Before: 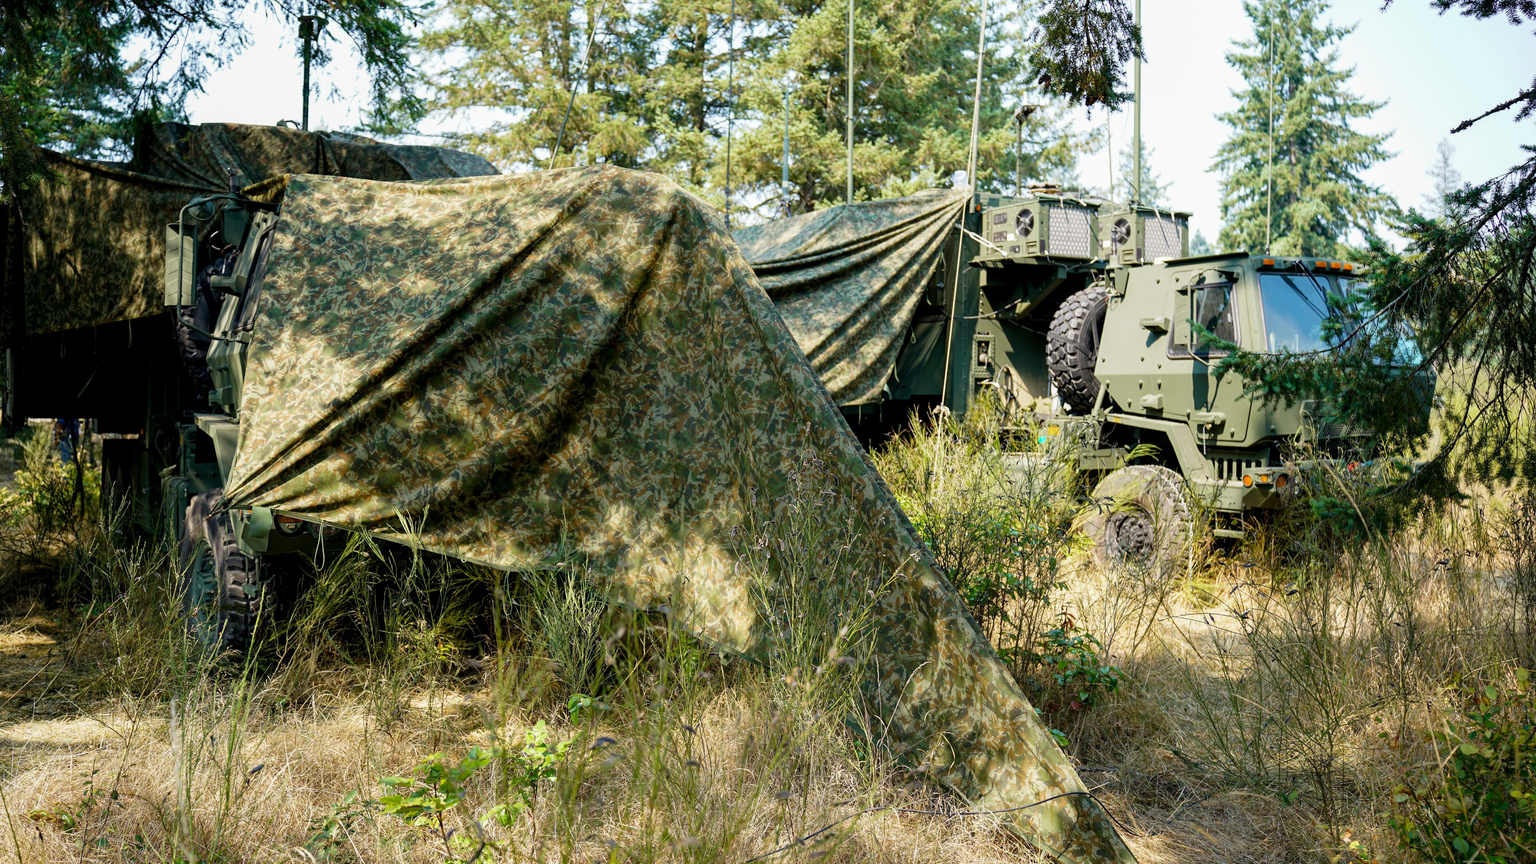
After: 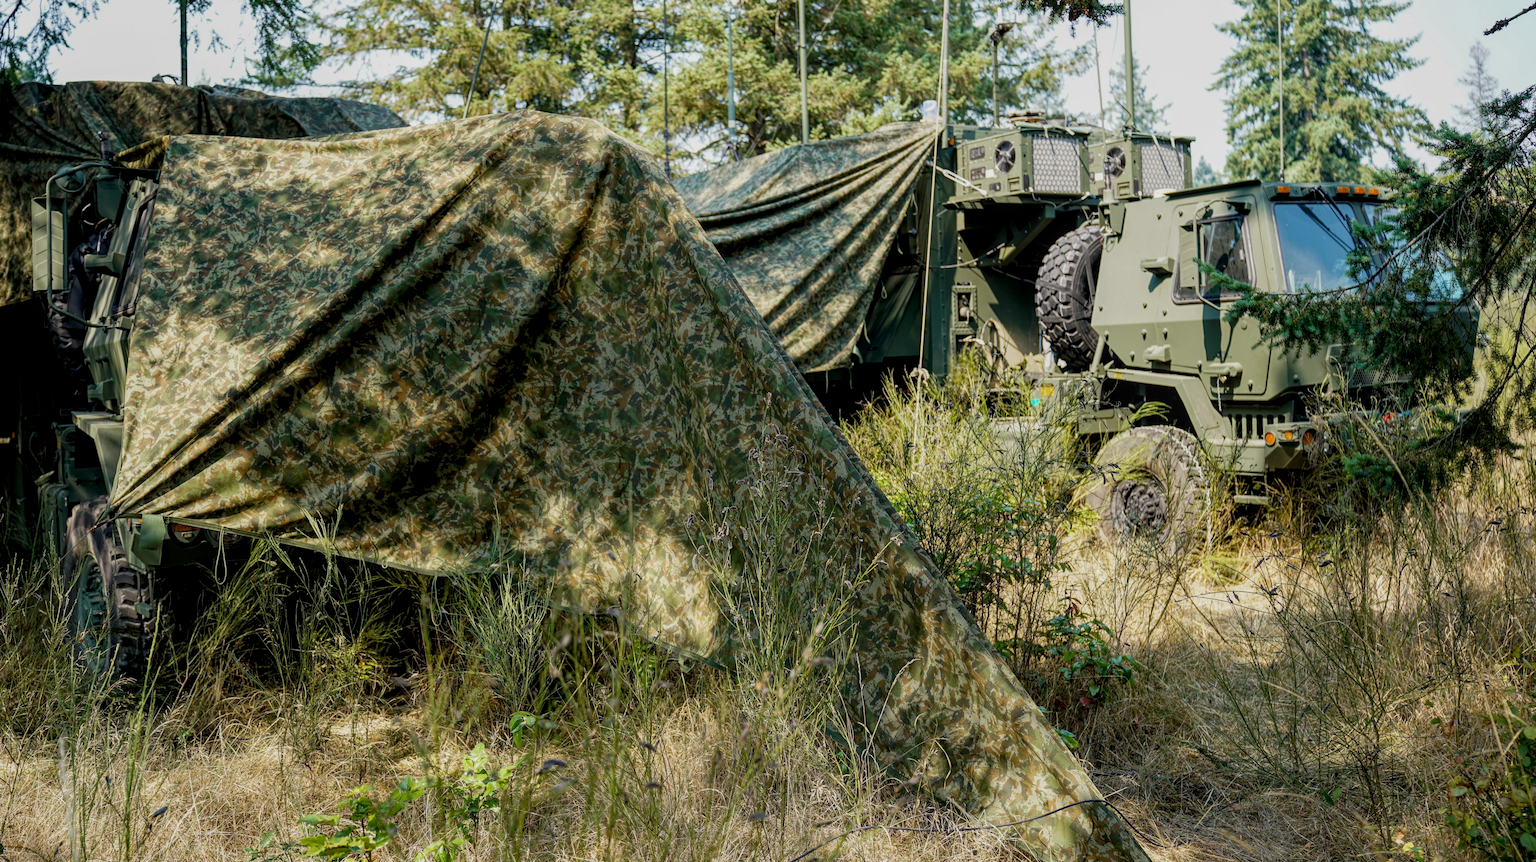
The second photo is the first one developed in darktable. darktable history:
tone equalizer: edges refinement/feathering 500, mask exposure compensation -1.57 EV, preserve details no
local contrast: highlights 95%, shadows 84%, detail 160%, midtone range 0.2
crop and rotate: angle 2.36°, left 5.521%, top 5.683%
exposure: exposure -0.488 EV, compensate exposure bias true, compensate highlight preservation false
